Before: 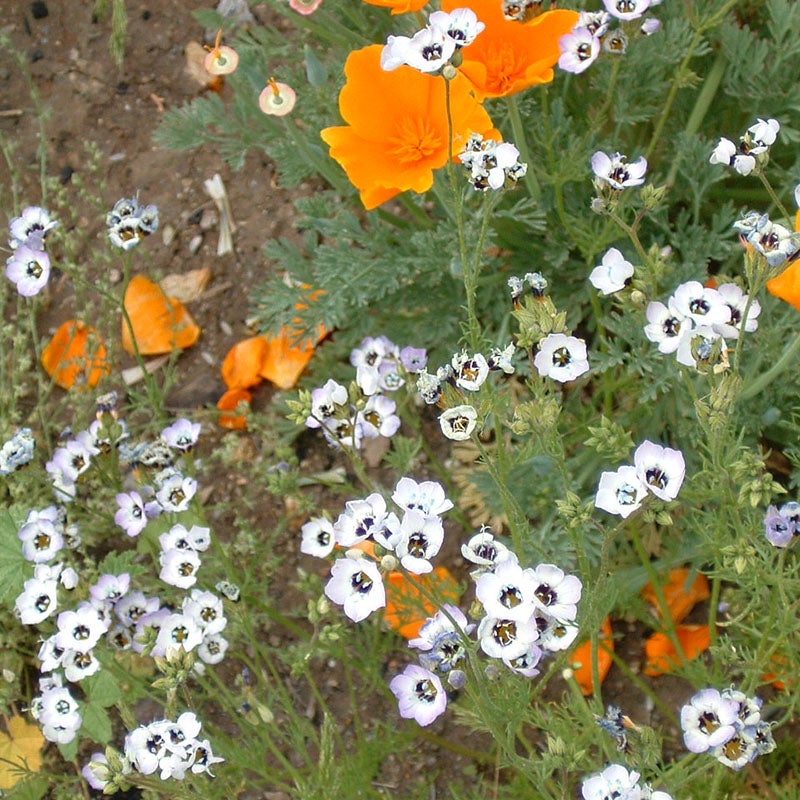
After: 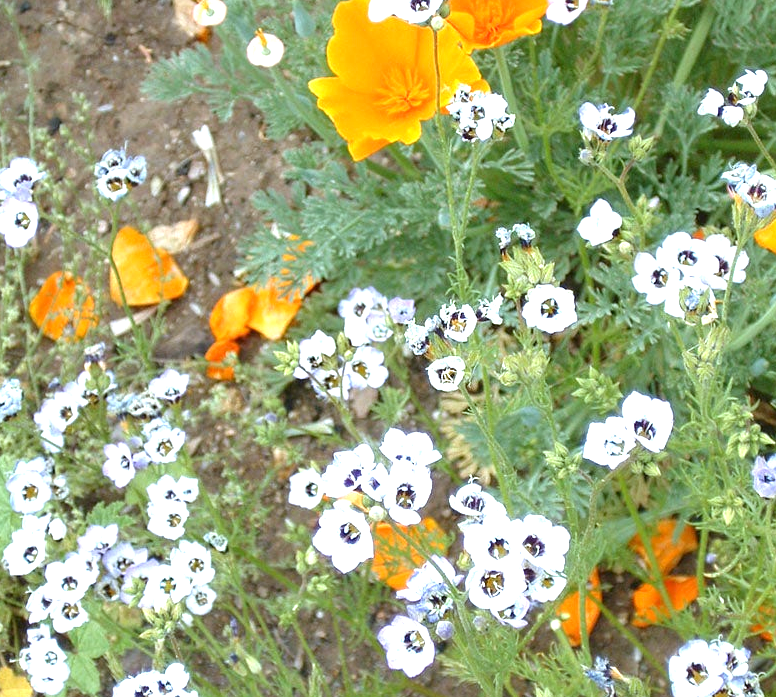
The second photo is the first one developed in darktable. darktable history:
exposure: exposure 1 EV, compensate highlight preservation false
white balance: red 0.924, blue 1.095
crop: left 1.507%, top 6.147%, right 1.379%, bottom 6.637%
